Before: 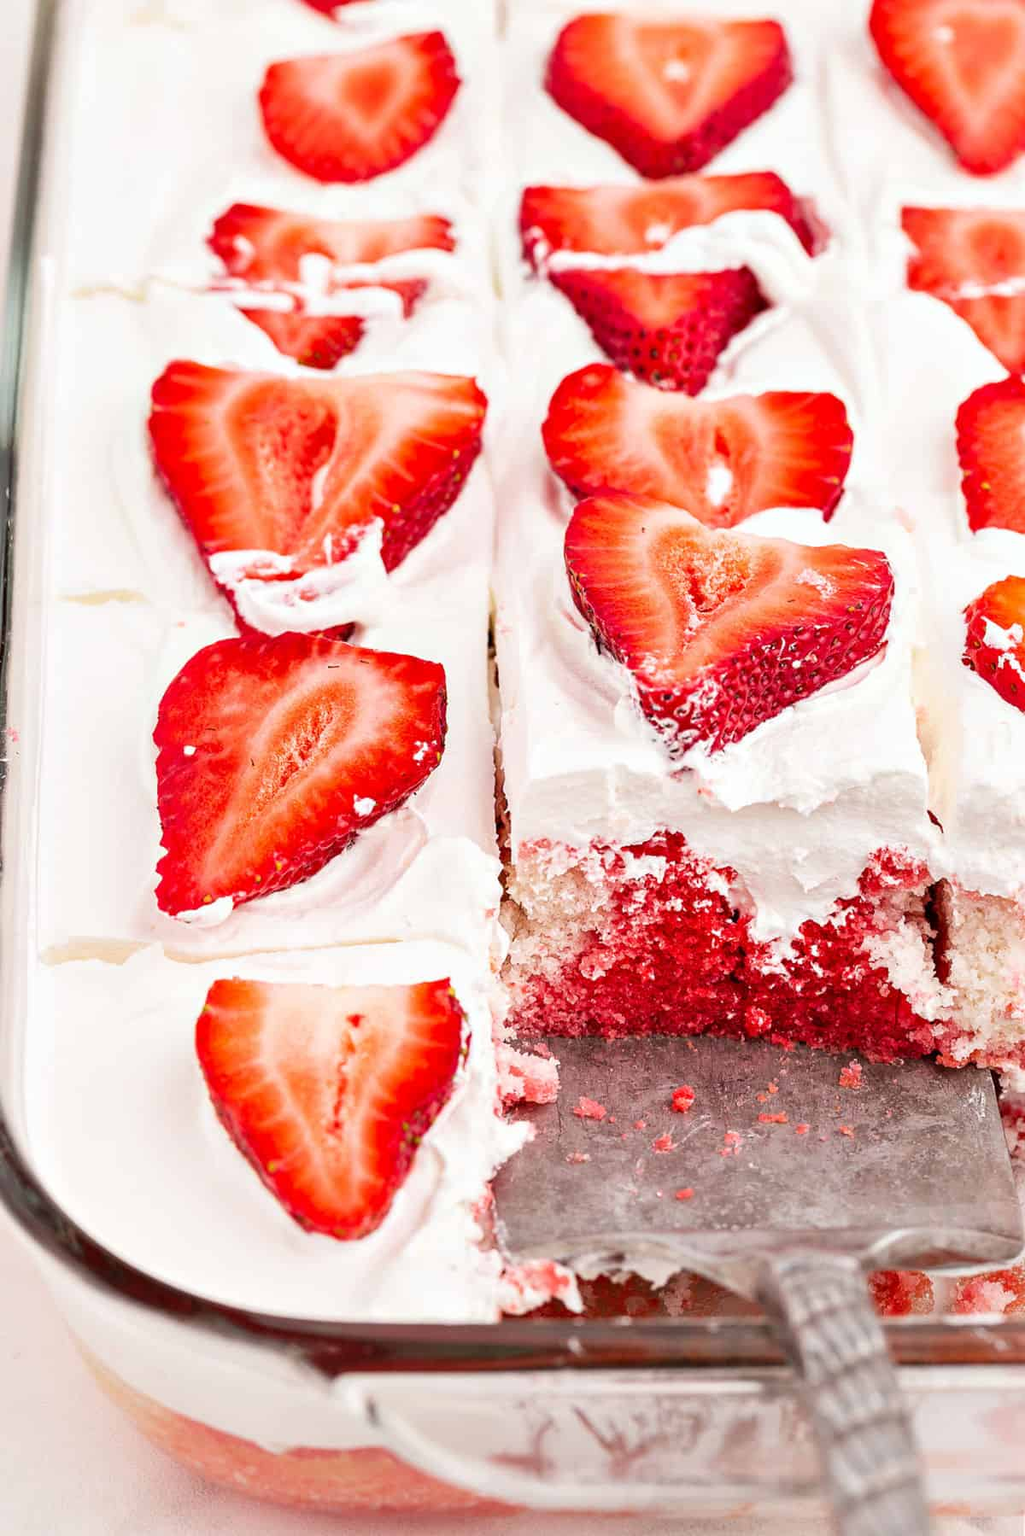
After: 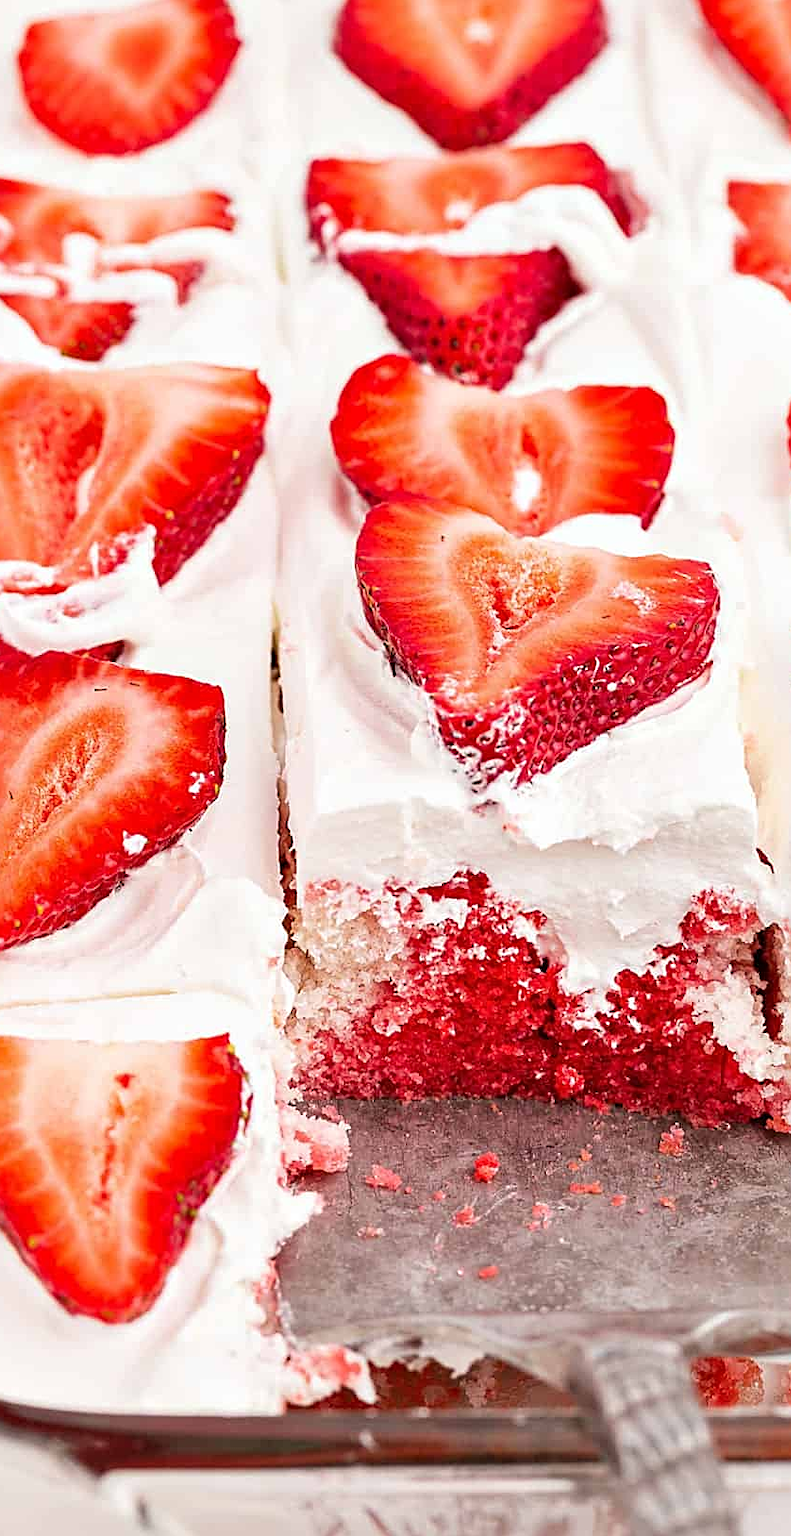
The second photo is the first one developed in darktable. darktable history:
crop and rotate: left 23.672%, top 2.788%, right 6.396%, bottom 6.697%
sharpen: on, module defaults
